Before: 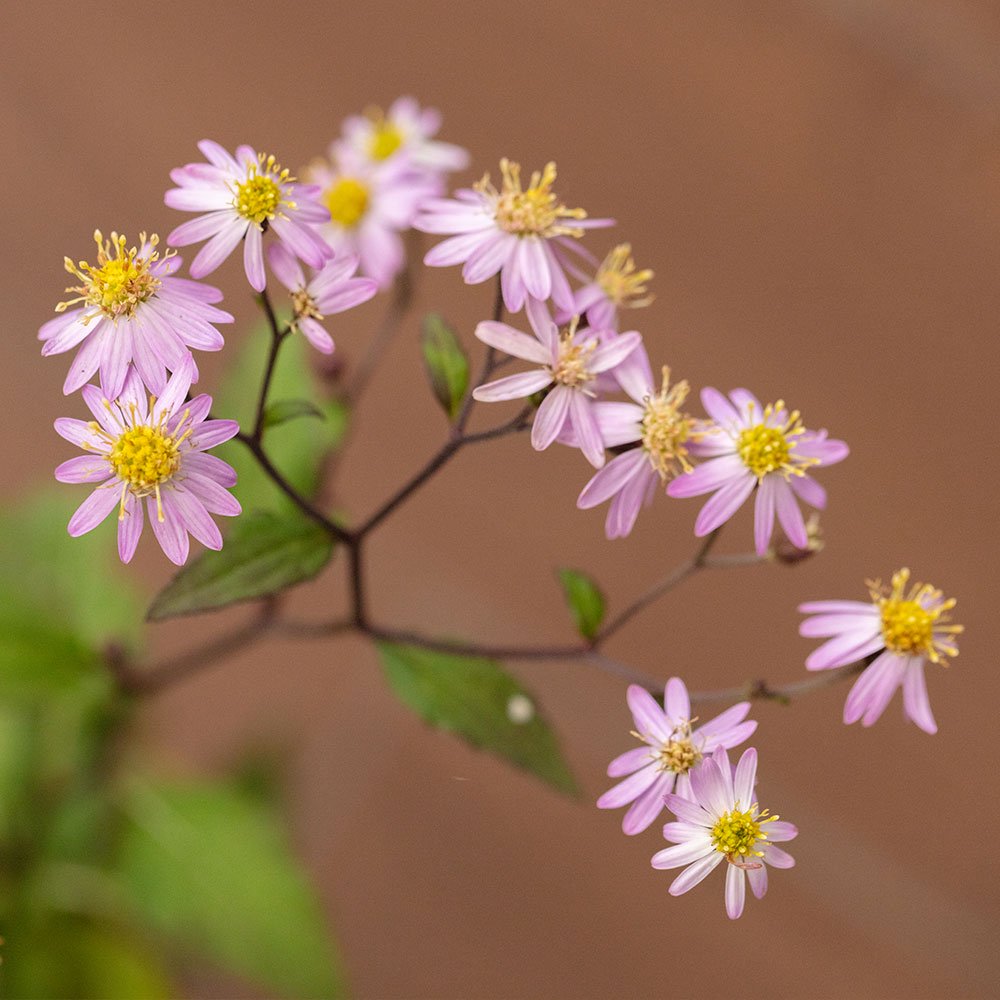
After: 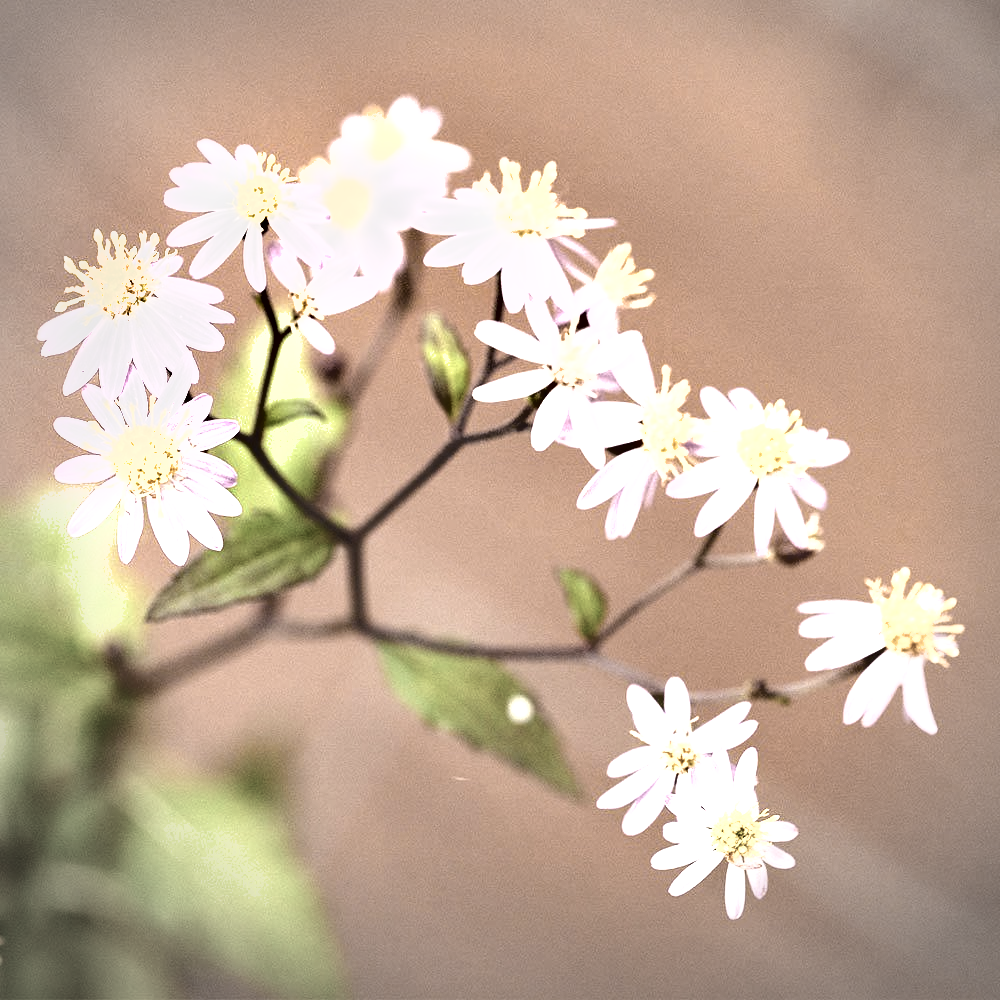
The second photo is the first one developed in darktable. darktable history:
exposure: black level correction 0, exposure 1.993 EV, compensate exposure bias true, compensate highlight preservation false
color correction: highlights b* 0.045
shadows and highlights: low approximation 0.01, soften with gaussian
color zones: curves: ch1 [(0.238, 0.163) (0.476, 0.2) (0.733, 0.322) (0.848, 0.134)]
vignetting: center (0.038, -0.086)
color balance rgb: linear chroma grading › global chroma 6.097%, perceptual saturation grading › global saturation 30.221%, global vibrance 9.316%
